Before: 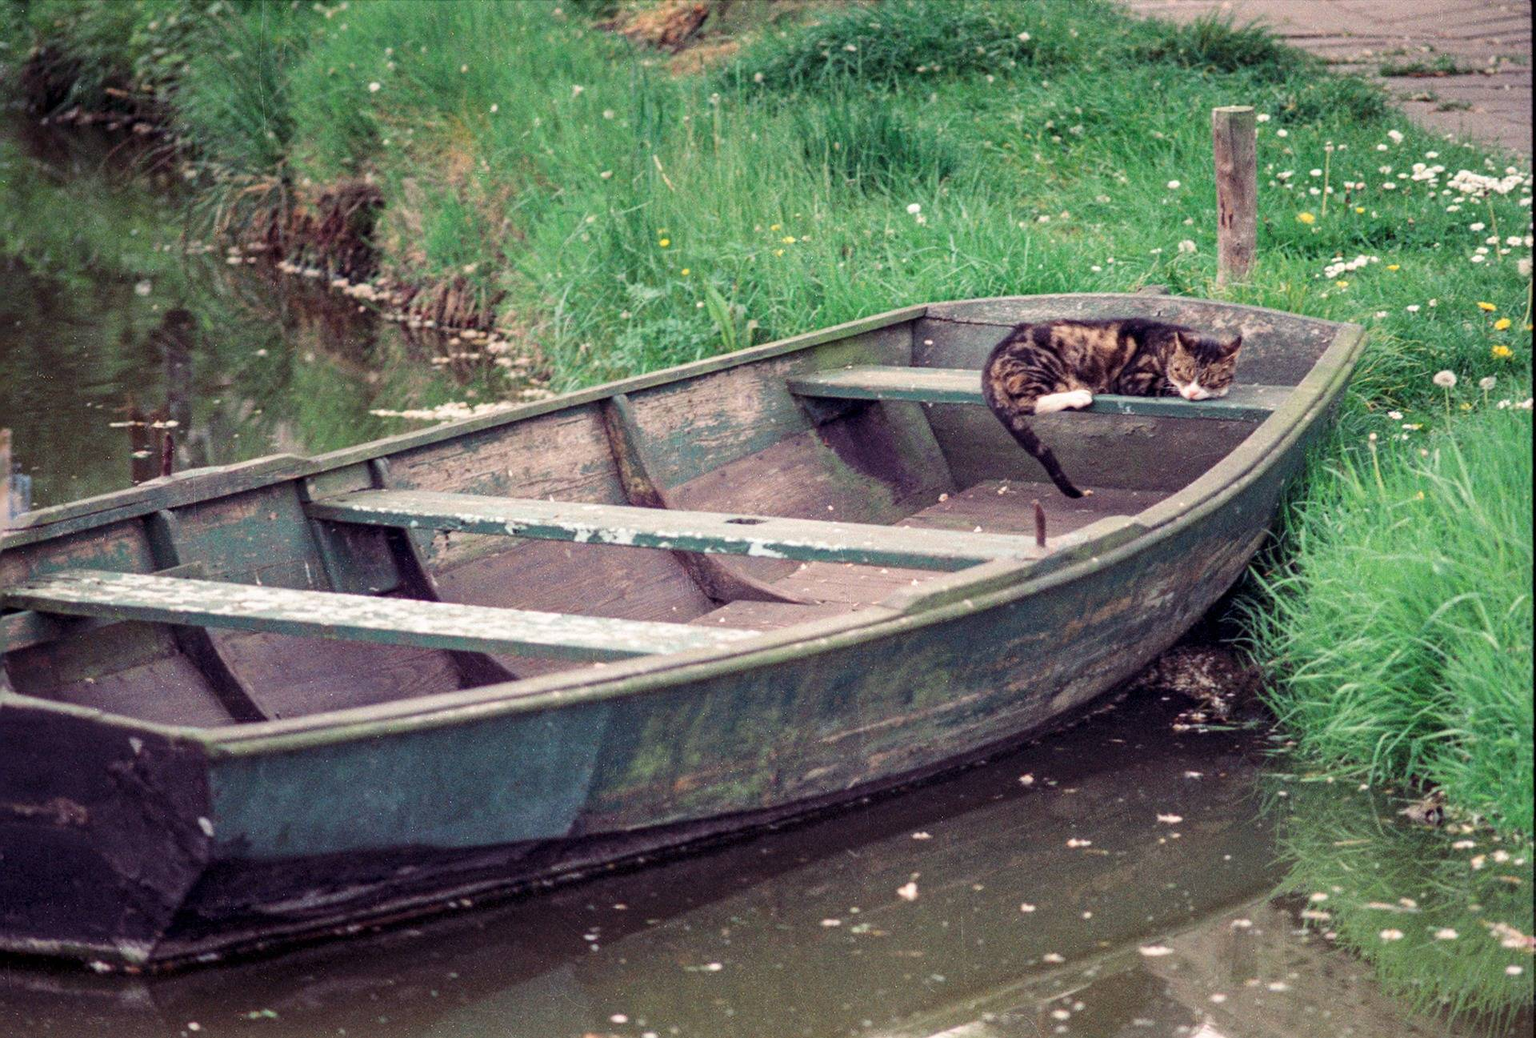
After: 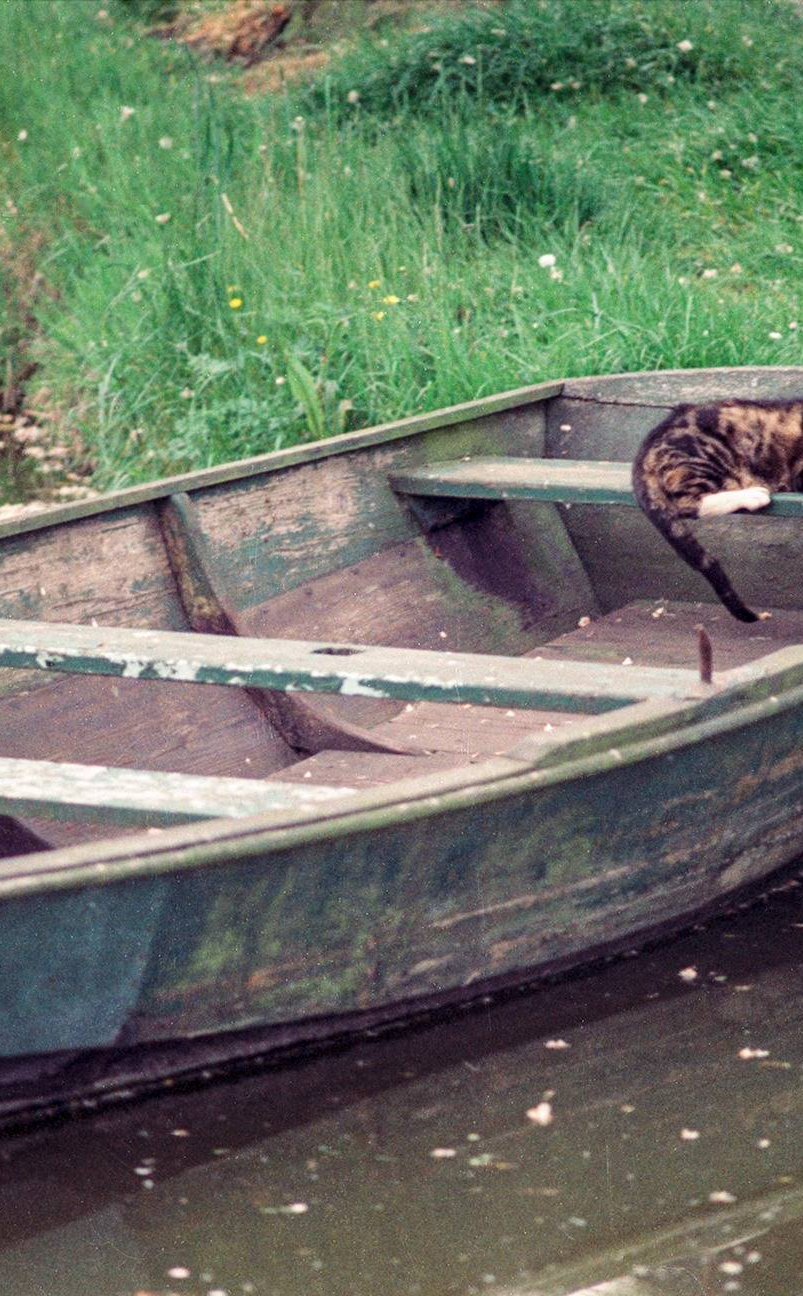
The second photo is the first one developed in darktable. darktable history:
local contrast: mode bilateral grid, contrast 15, coarseness 36, detail 104%, midtone range 0.2
crop: left 31.008%, right 27.135%
